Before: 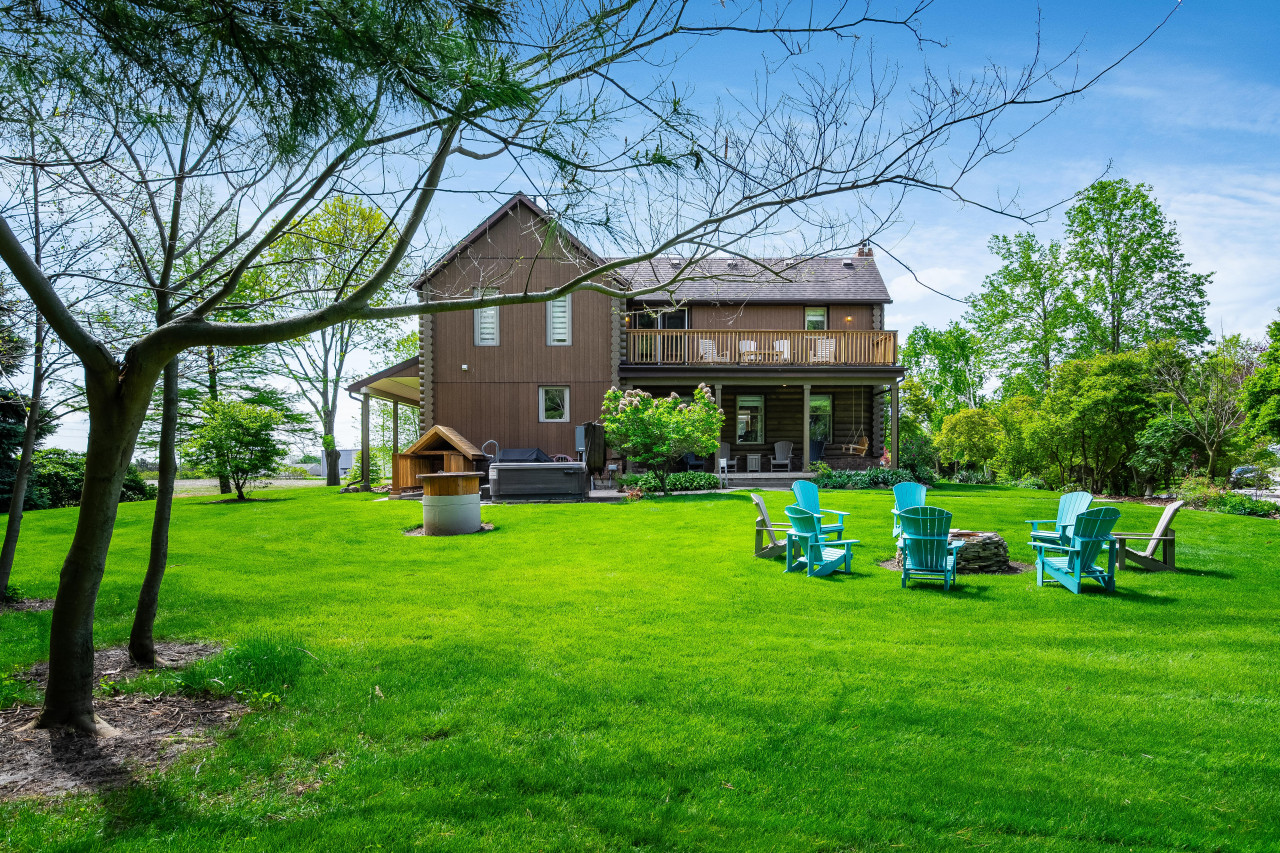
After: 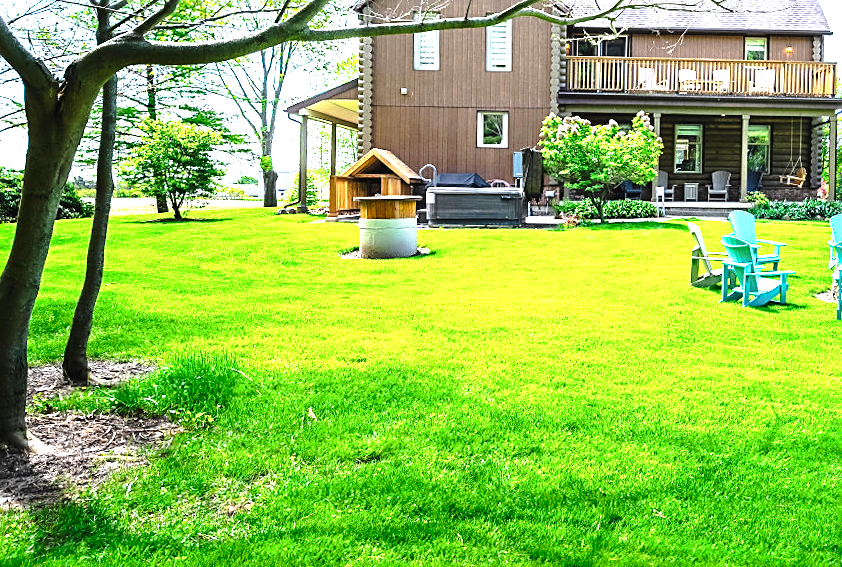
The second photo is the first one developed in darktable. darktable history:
sharpen: amount 0.562
crop and rotate: angle -1.08°, left 3.616%, top 31.58%, right 28.724%
tone curve: curves: ch0 [(0, 0.021) (0.059, 0.053) (0.212, 0.18) (0.337, 0.304) (0.495, 0.505) (0.725, 0.731) (0.89, 0.919) (1, 1)]; ch1 [(0, 0) (0.094, 0.081) (0.311, 0.282) (0.421, 0.417) (0.479, 0.475) (0.54, 0.55) (0.615, 0.65) (0.683, 0.688) (1, 1)]; ch2 [(0, 0) (0.257, 0.217) (0.44, 0.431) (0.498, 0.507) (0.603, 0.598) (1, 1)], preserve colors none
exposure: black level correction 0, exposure 1.615 EV, compensate exposure bias true, compensate highlight preservation false
